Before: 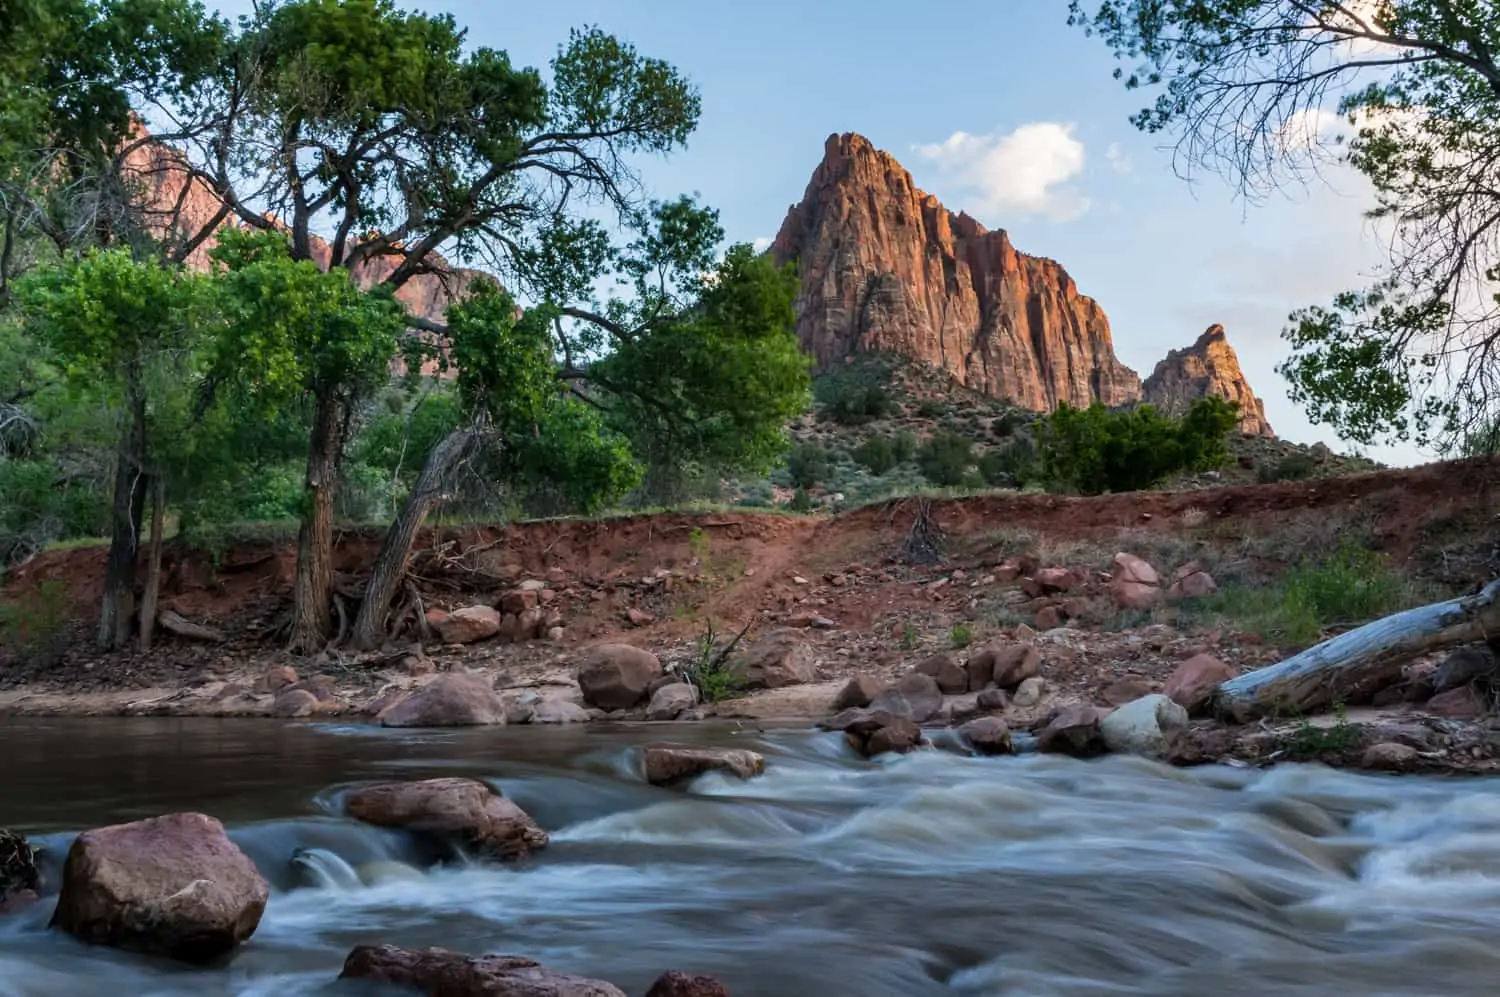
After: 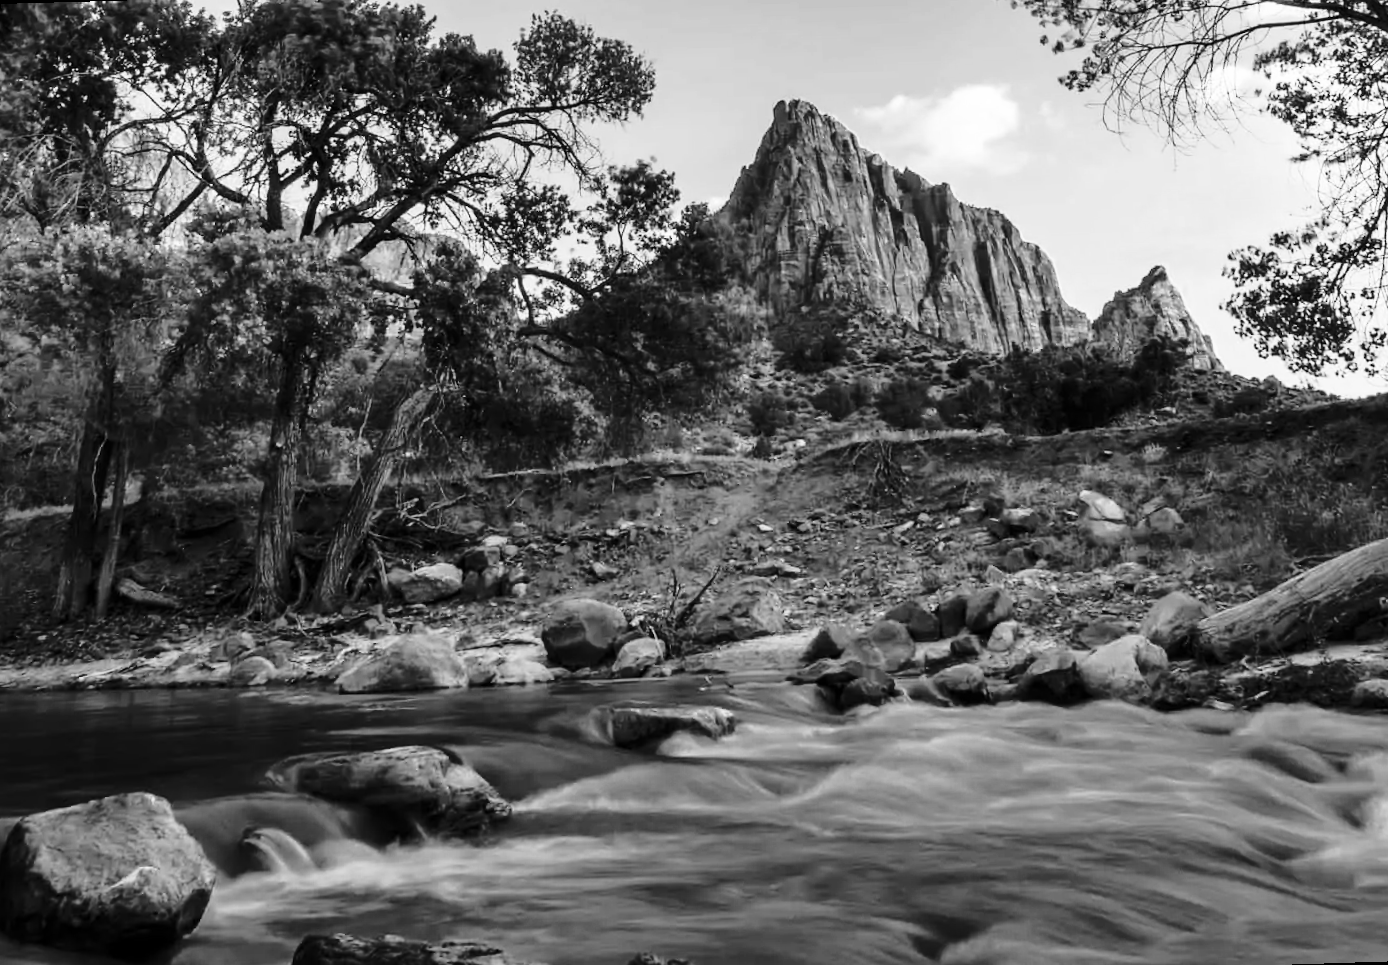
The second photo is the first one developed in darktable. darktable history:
rotate and perspective: rotation -1.68°, lens shift (vertical) -0.146, crop left 0.049, crop right 0.912, crop top 0.032, crop bottom 0.96
color zones: curves: ch0 [(0.002, 0.593) (0.143, 0.417) (0.285, 0.541) (0.455, 0.289) (0.608, 0.327) (0.727, 0.283) (0.869, 0.571) (1, 0.603)]; ch1 [(0, 0) (0.143, 0) (0.286, 0) (0.429, 0) (0.571, 0) (0.714, 0) (0.857, 0)]
base curve: curves: ch0 [(0, 0) (0.04, 0.03) (0.133, 0.232) (0.448, 0.748) (0.843, 0.968) (1, 1)], preserve colors none
